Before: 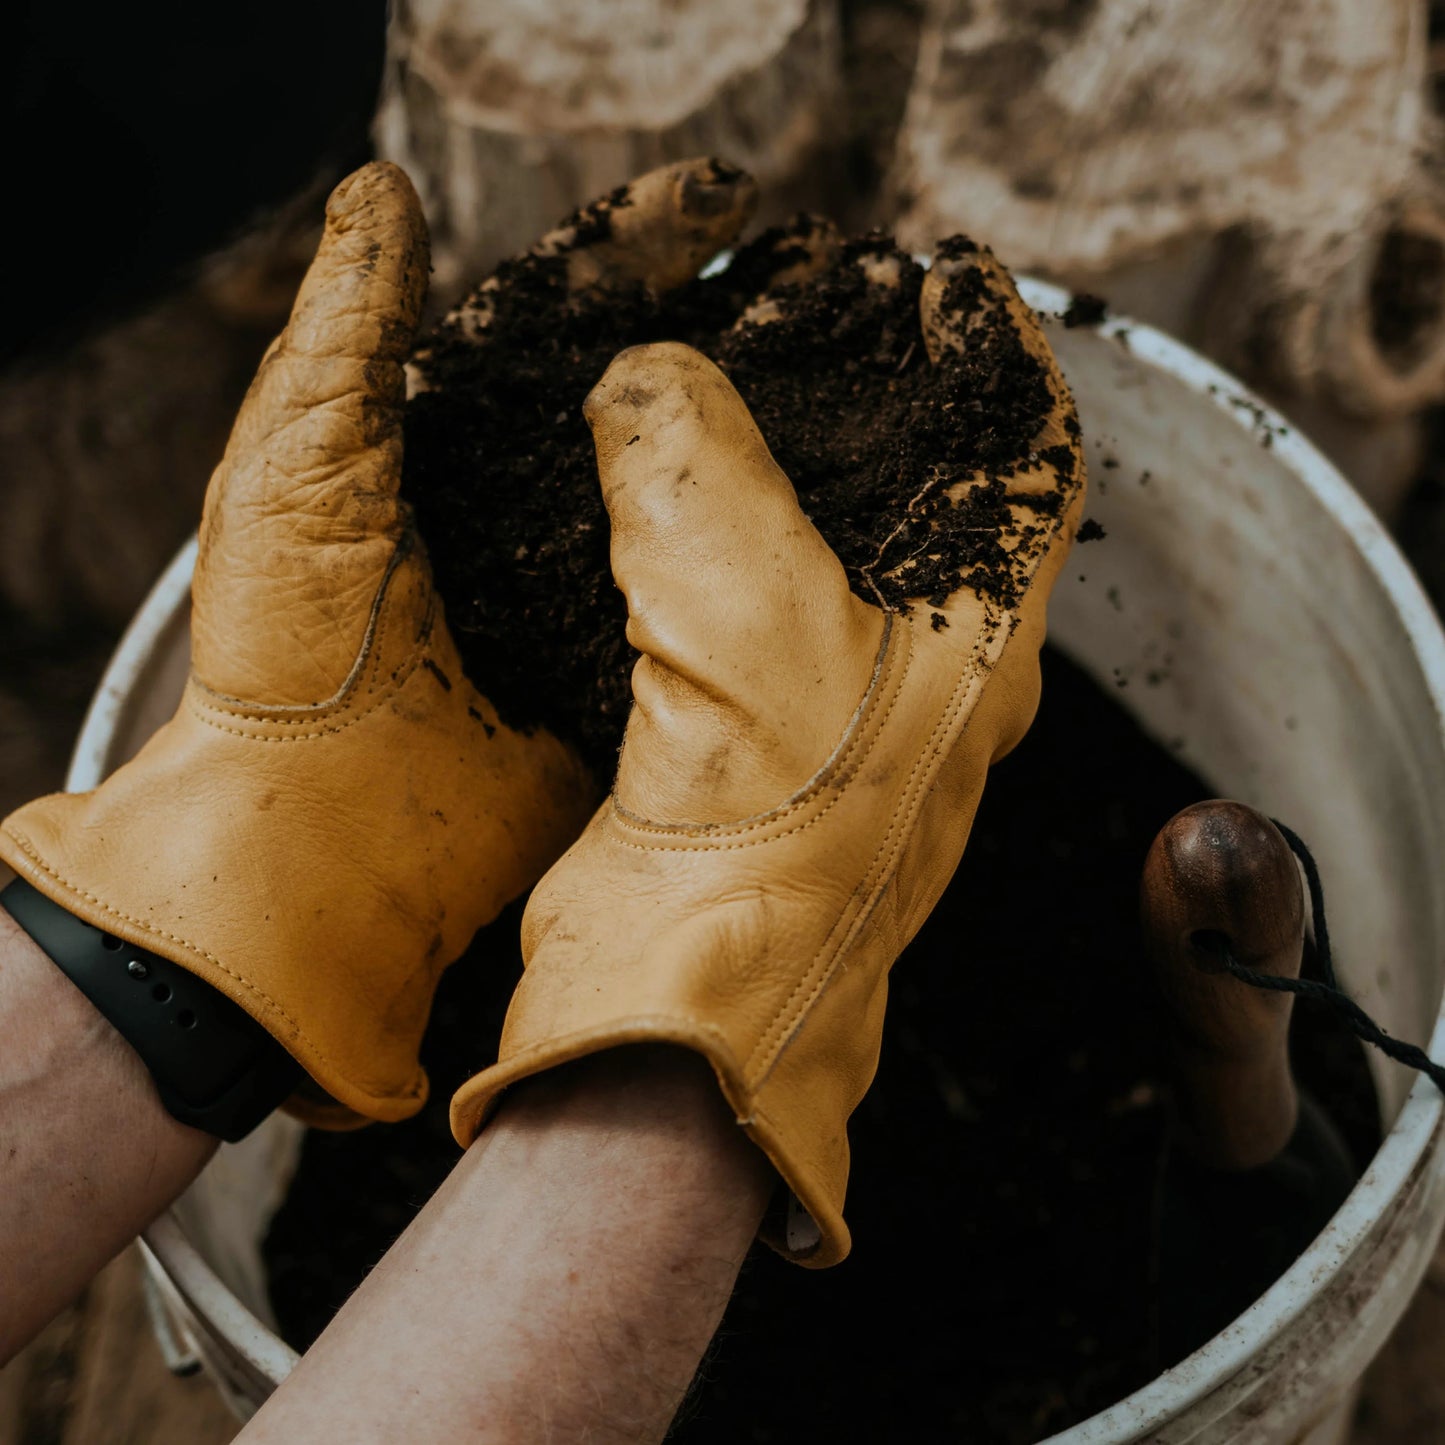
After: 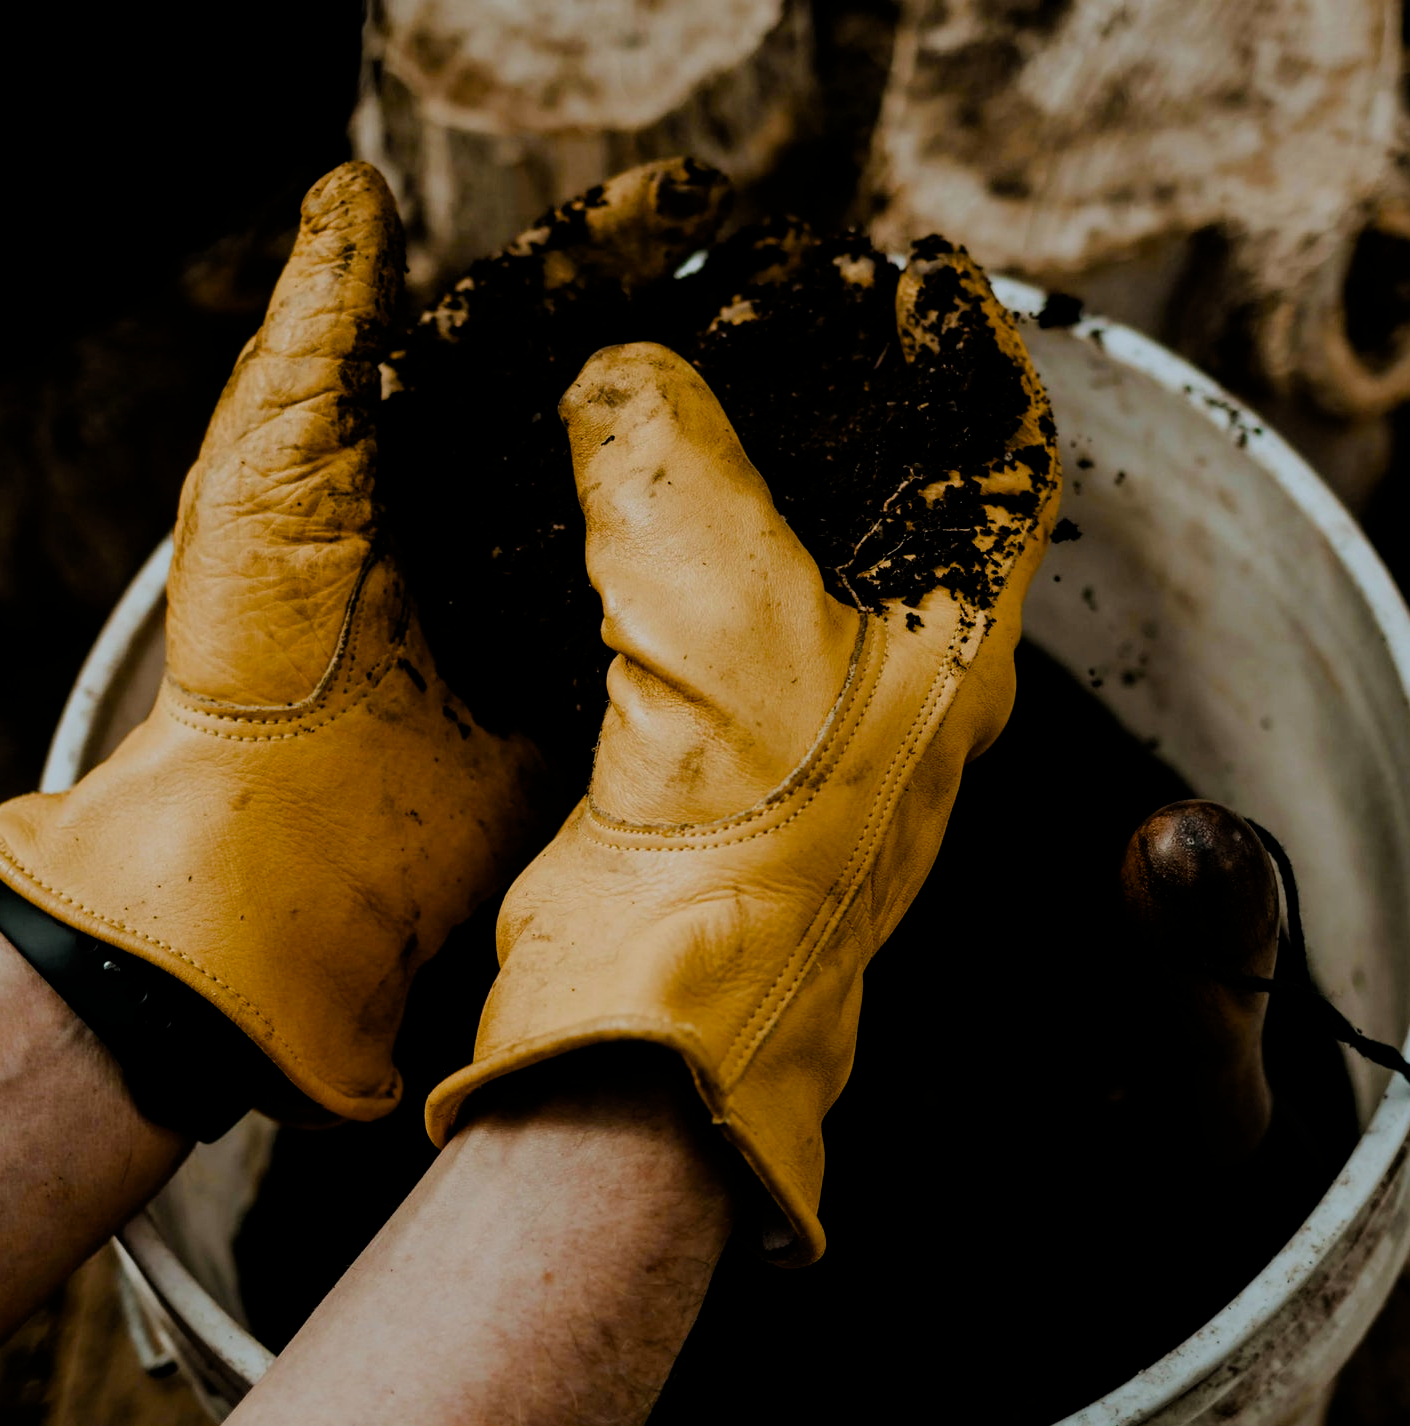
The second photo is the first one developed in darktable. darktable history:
crop and rotate: left 1.774%, right 0.633%, bottom 1.28%
filmic rgb: black relative exposure -5 EV, white relative exposure 3.5 EV, hardness 3.19, contrast 1.2, highlights saturation mix -50%
color balance rgb: perceptual saturation grading › global saturation 20%, perceptual saturation grading › highlights -25%, perceptual saturation grading › shadows 50%
